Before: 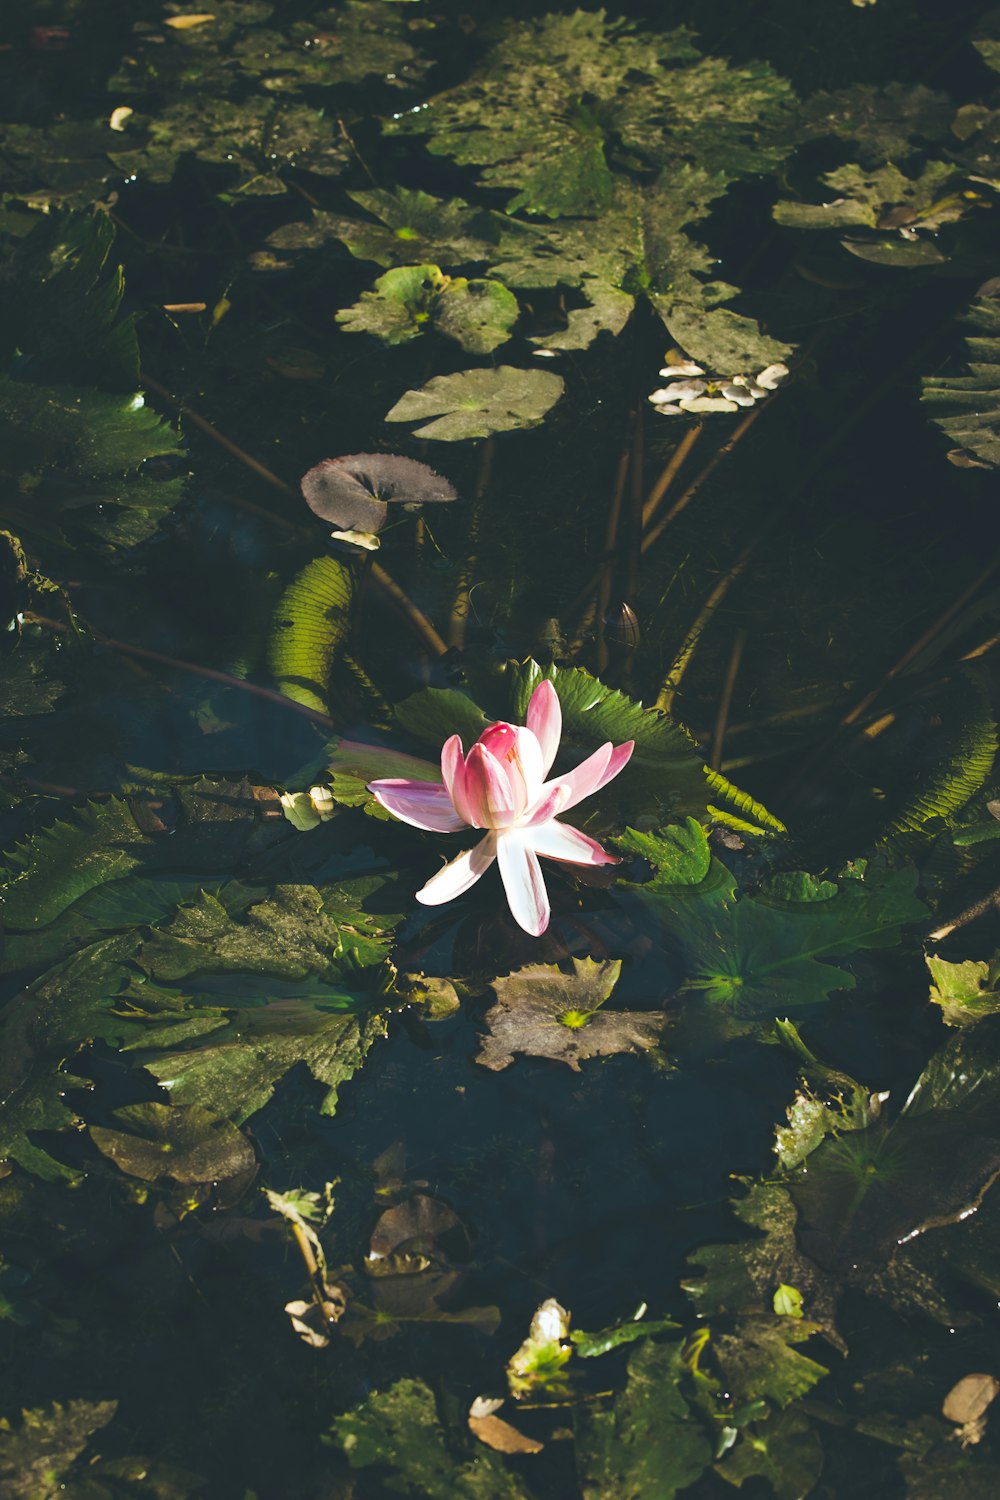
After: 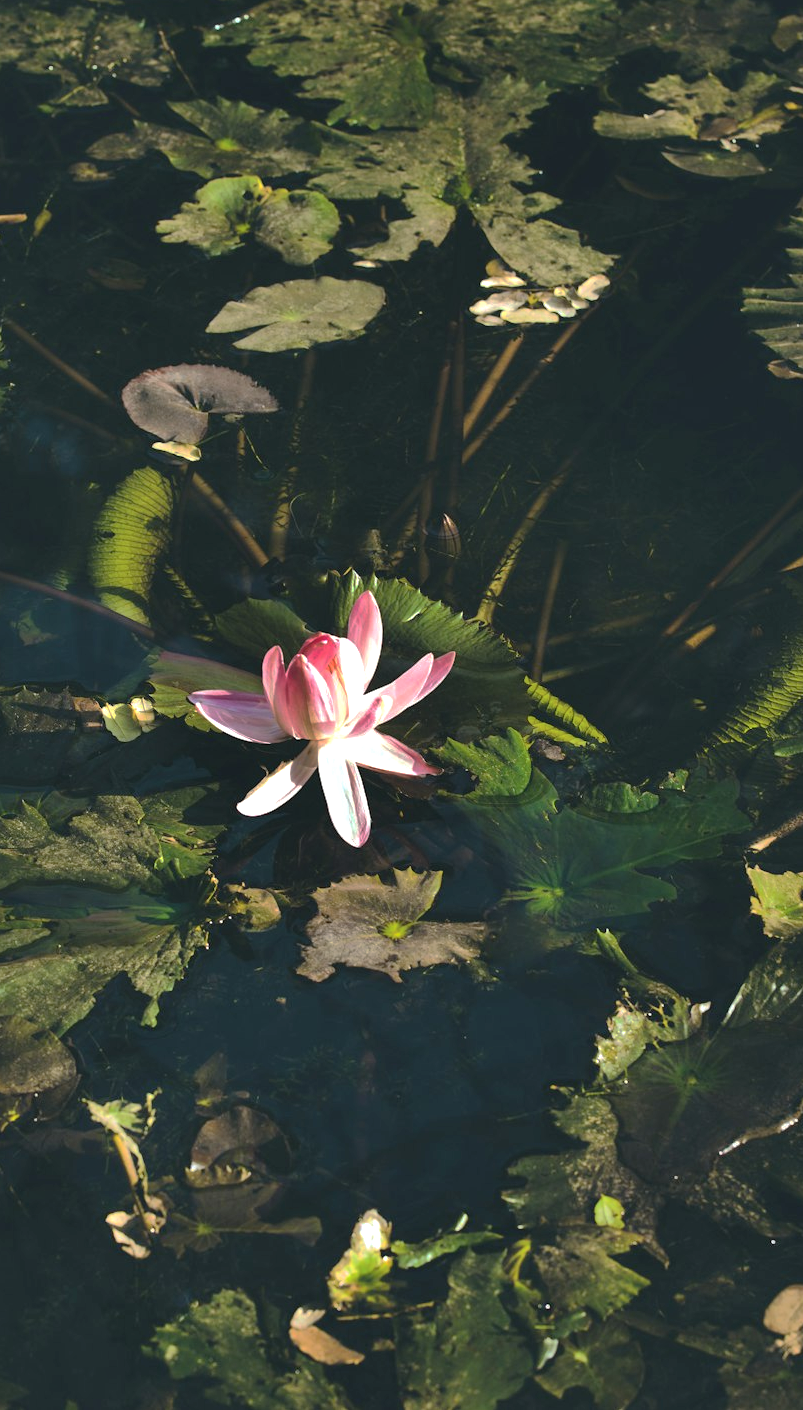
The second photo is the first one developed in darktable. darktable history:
base curve: curves: ch0 [(0, 0) (0.841, 0.609) (1, 1)], preserve colors none
crop and rotate: left 17.904%, top 5.958%, right 1.736%
exposure: black level correction 0.002, exposure -0.105 EV, compensate highlight preservation false
shadows and highlights: white point adjustment 0.07, soften with gaussian
tone equalizer: -8 EV -0.402 EV, -7 EV -0.391 EV, -6 EV -0.311 EV, -5 EV -0.209 EV, -3 EV 0.234 EV, -2 EV 0.328 EV, -1 EV 0.363 EV, +0 EV 0.405 EV
